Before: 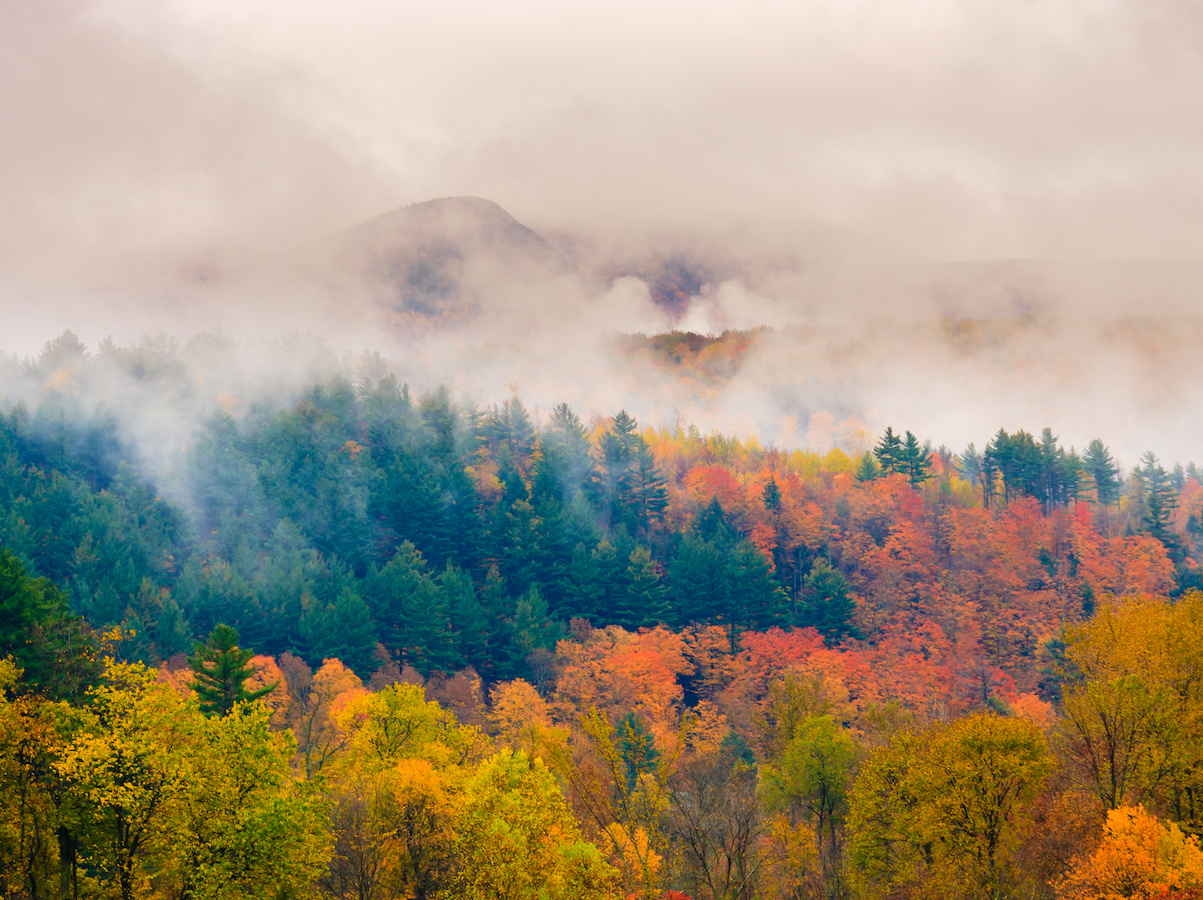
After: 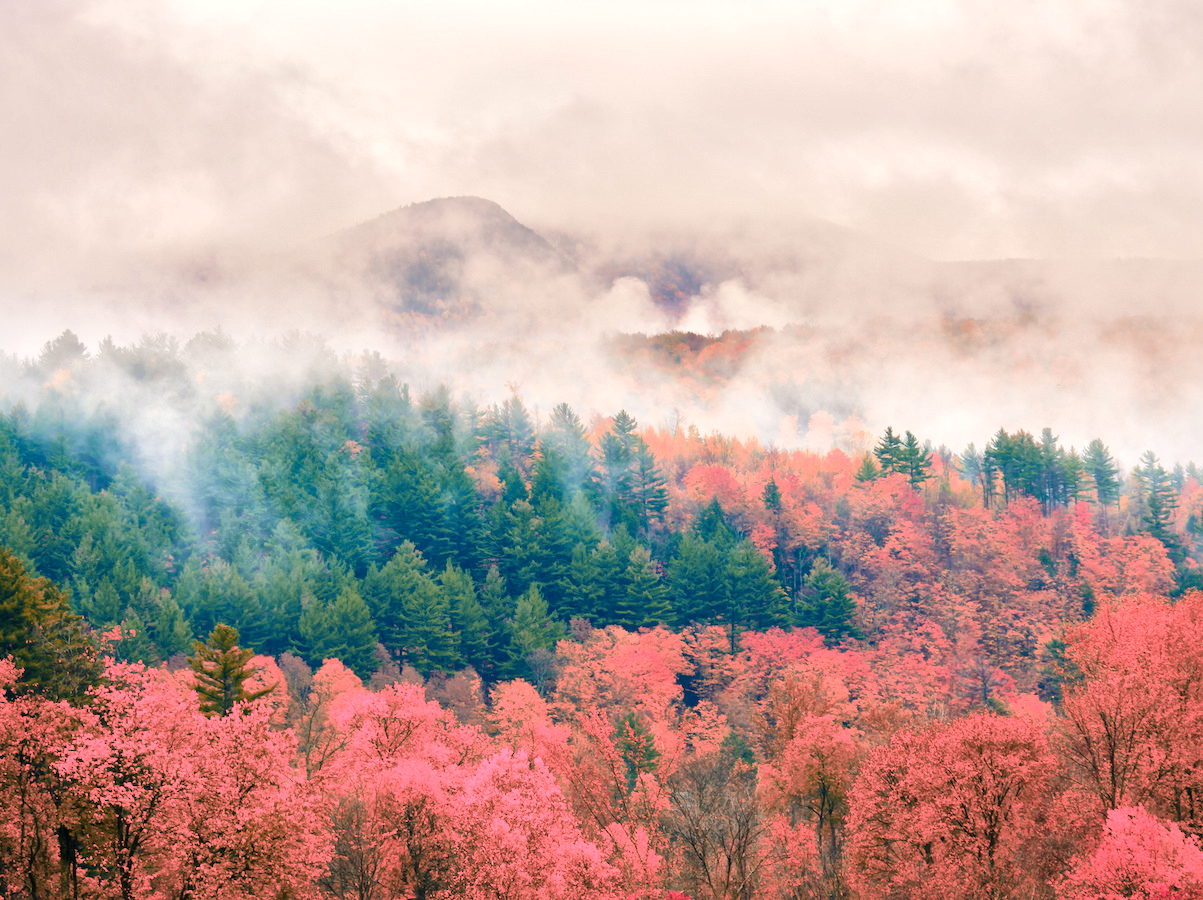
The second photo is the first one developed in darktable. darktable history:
tone equalizer: on, module defaults
global tonemap: drago (1, 100), detail 1
color zones: curves: ch2 [(0, 0.488) (0.143, 0.417) (0.286, 0.212) (0.429, 0.179) (0.571, 0.154) (0.714, 0.415) (0.857, 0.495) (1, 0.488)]
